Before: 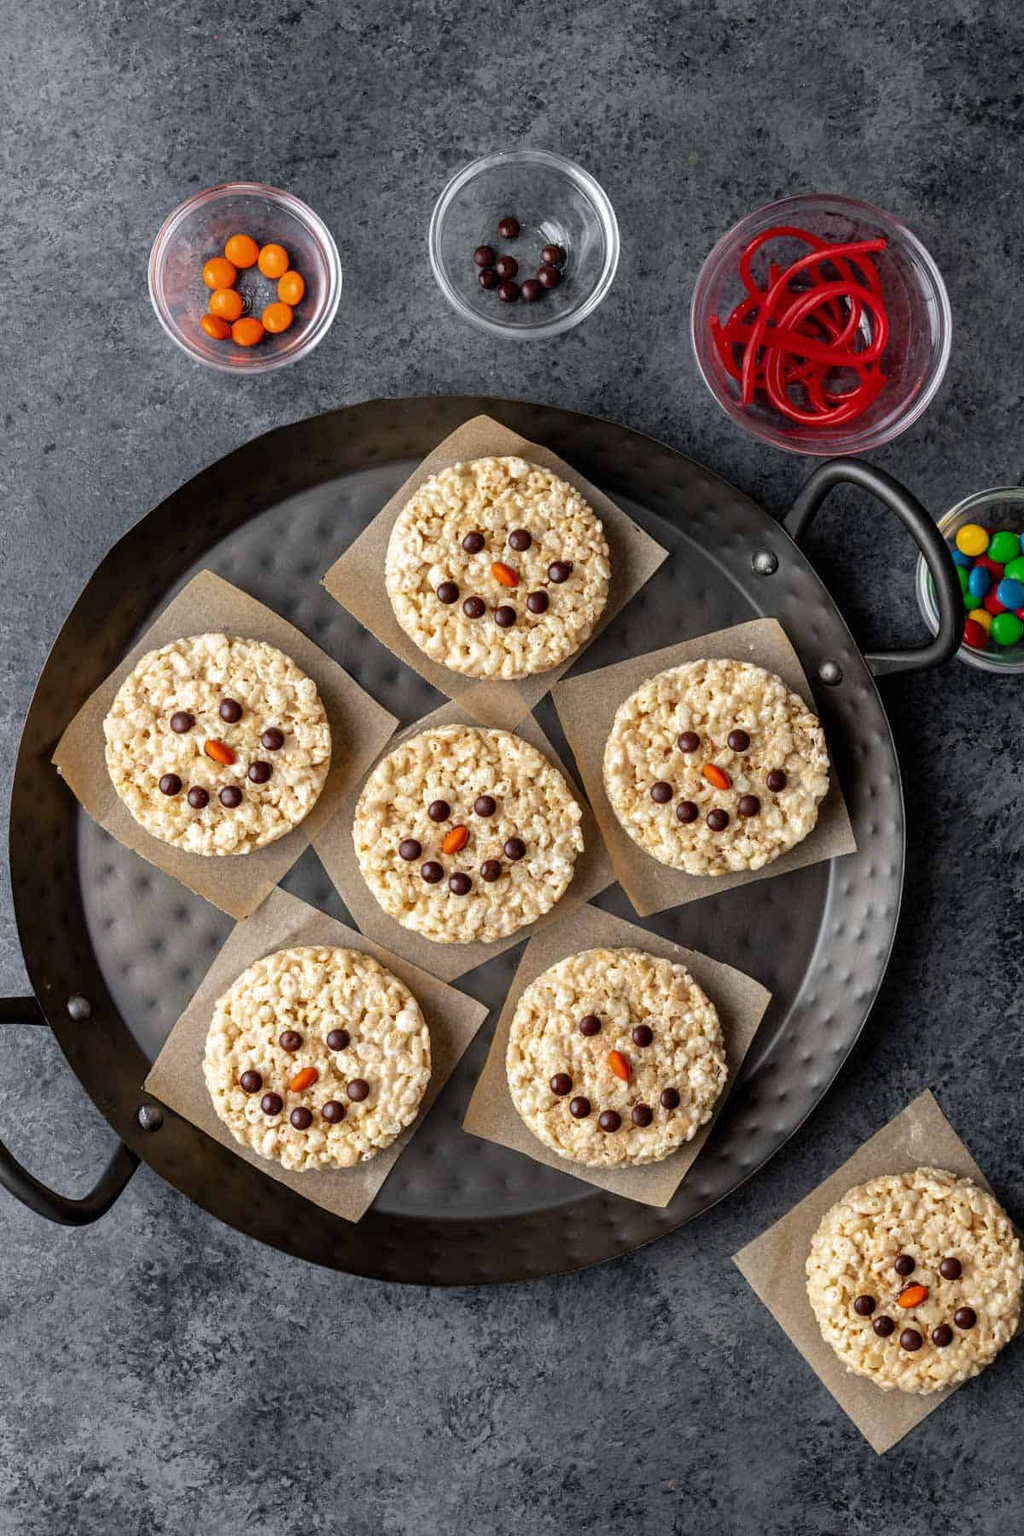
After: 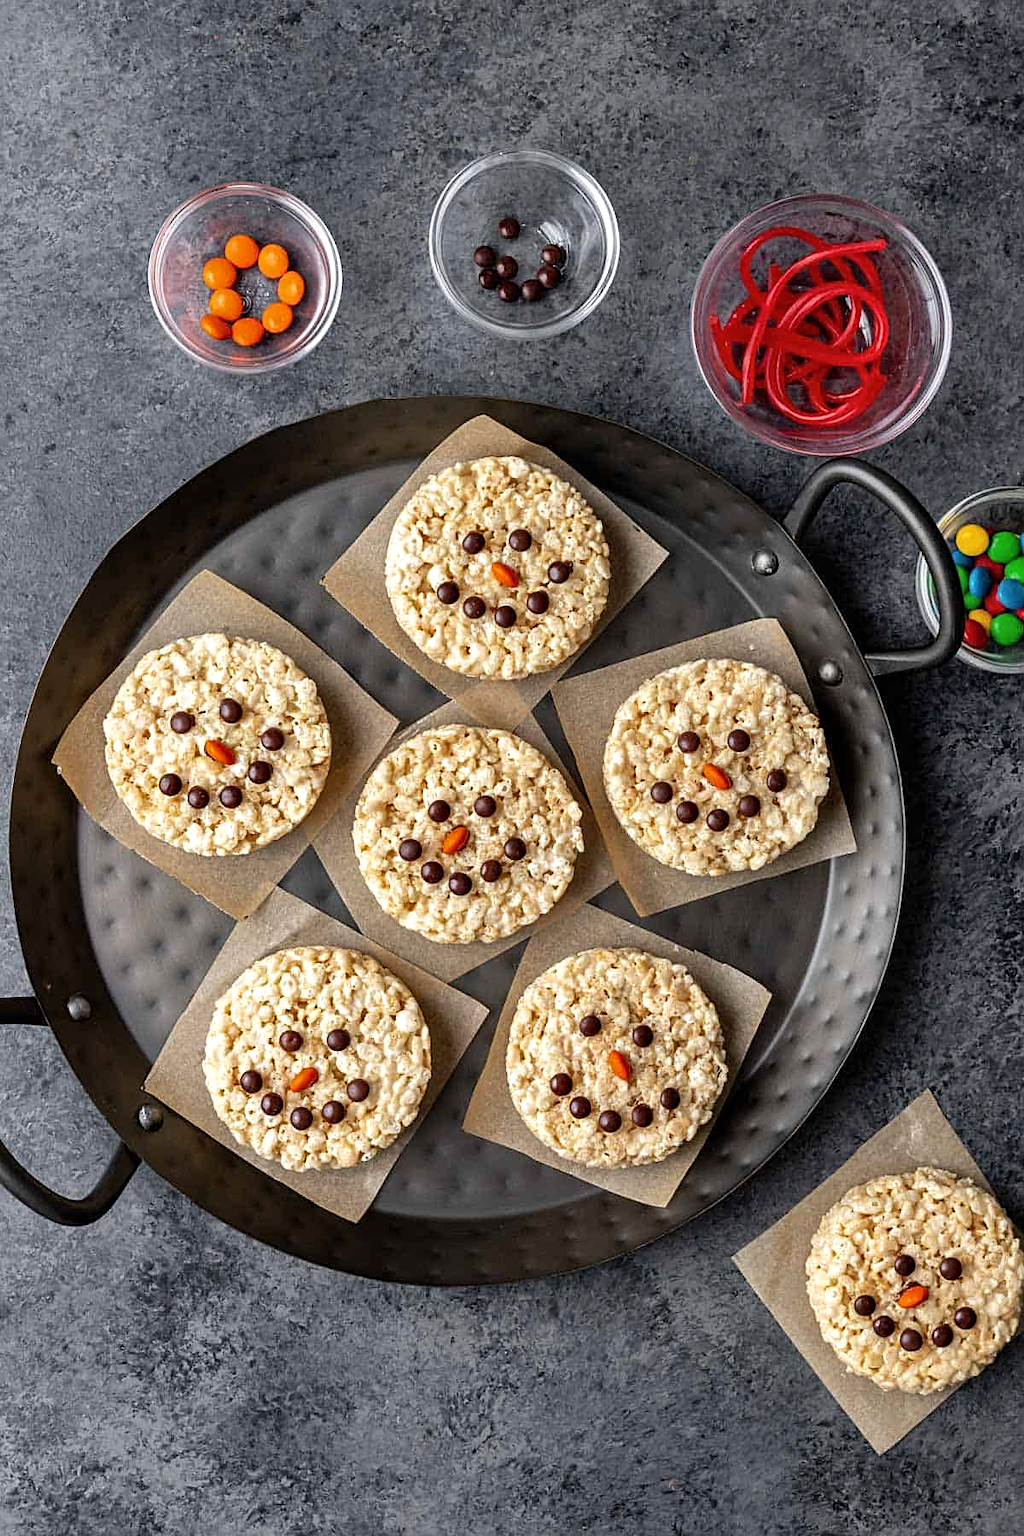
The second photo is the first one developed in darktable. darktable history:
shadows and highlights: shadows 43.71, white point adjustment -1.46, soften with gaussian
exposure: exposure 0.2 EV, compensate highlight preservation false
sharpen: on, module defaults
